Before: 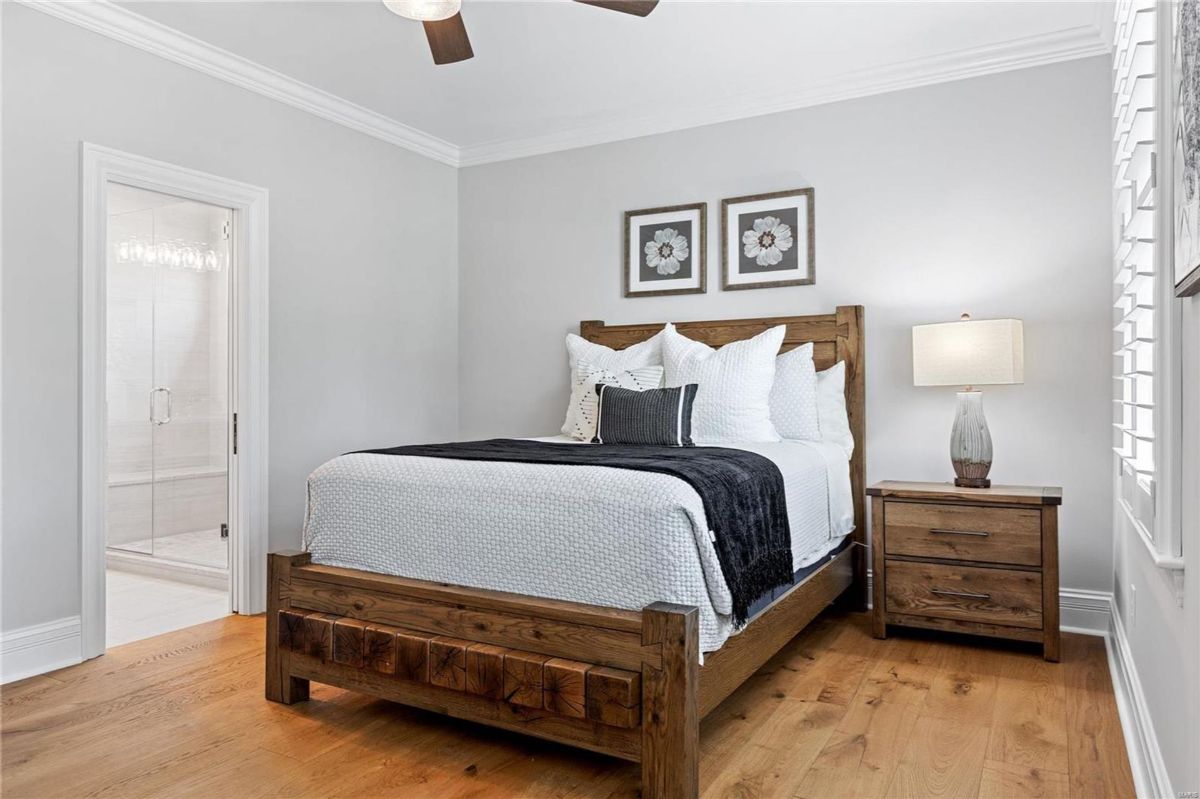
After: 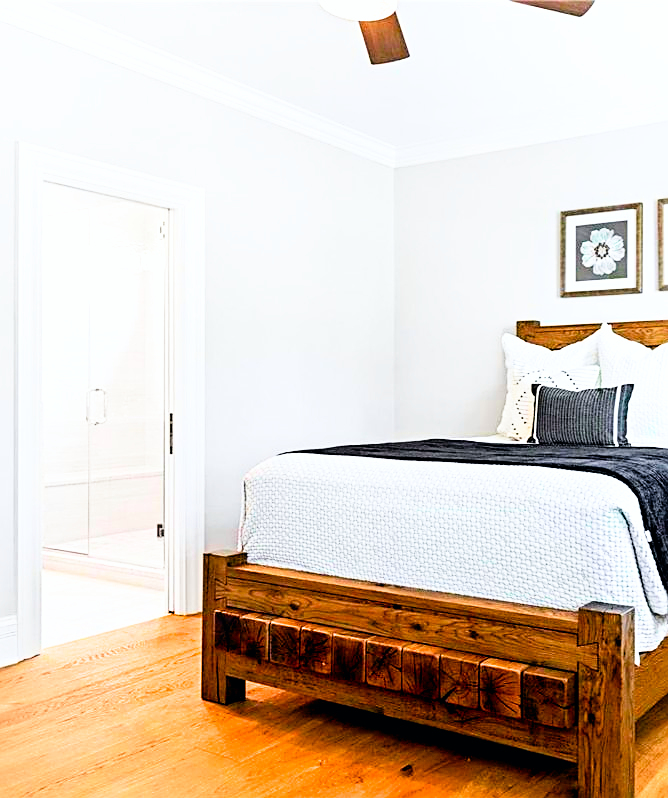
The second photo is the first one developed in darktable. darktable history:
color balance rgb: shadows lift › hue 86.06°, linear chroma grading › global chroma 7.132%, perceptual saturation grading › global saturation 20.623%, perceptual saturation grading › highlights -19.691%, perceptual saturation grading › shadows 29.553%, global vibrance 26.17%, contrast 6.709%
tone curve: curves: ch0 [(0, 0) (0.051, 0.047) (0.102, 0.099) (0.232, 0.249) (0.462, 0.501) (0.698, 0.761) (0.908, 0.946) (1, 1)]; ch1 [(0, 0) (0.339, 0.298) (0.402, 0.363) (0.453, 0.413) (0.485, 0.469) (0.494, 0.493) (0.504, 0.501) (0.525, 0.533) (0.563, 0.591) (0.597, 0.631) (1, 1)]; ch2 [(0, 0) (0.48, 0.48) (0.504, 0.5) (0.539, 0.554) (0.59, 0.628) (0.642, 0.682) (0.824, 0.815) (1, 1)], color space Lab, independent channels, preserve colors none
filmic rgb: black relative exposure -5.13 EV, white relative exposure 3.19 EV, hardness 3.46, contrast 1.183, highlights saturation mix -31.29%
crop: left 5.337%, right 38.952%
sharpen: on, module defaults
color correction: highlights b* 0.044, saturation 1.15
exposure: black level correction 0, exposure 0.891 EV, compensate exposure bias true, compensate highlight preservation false
